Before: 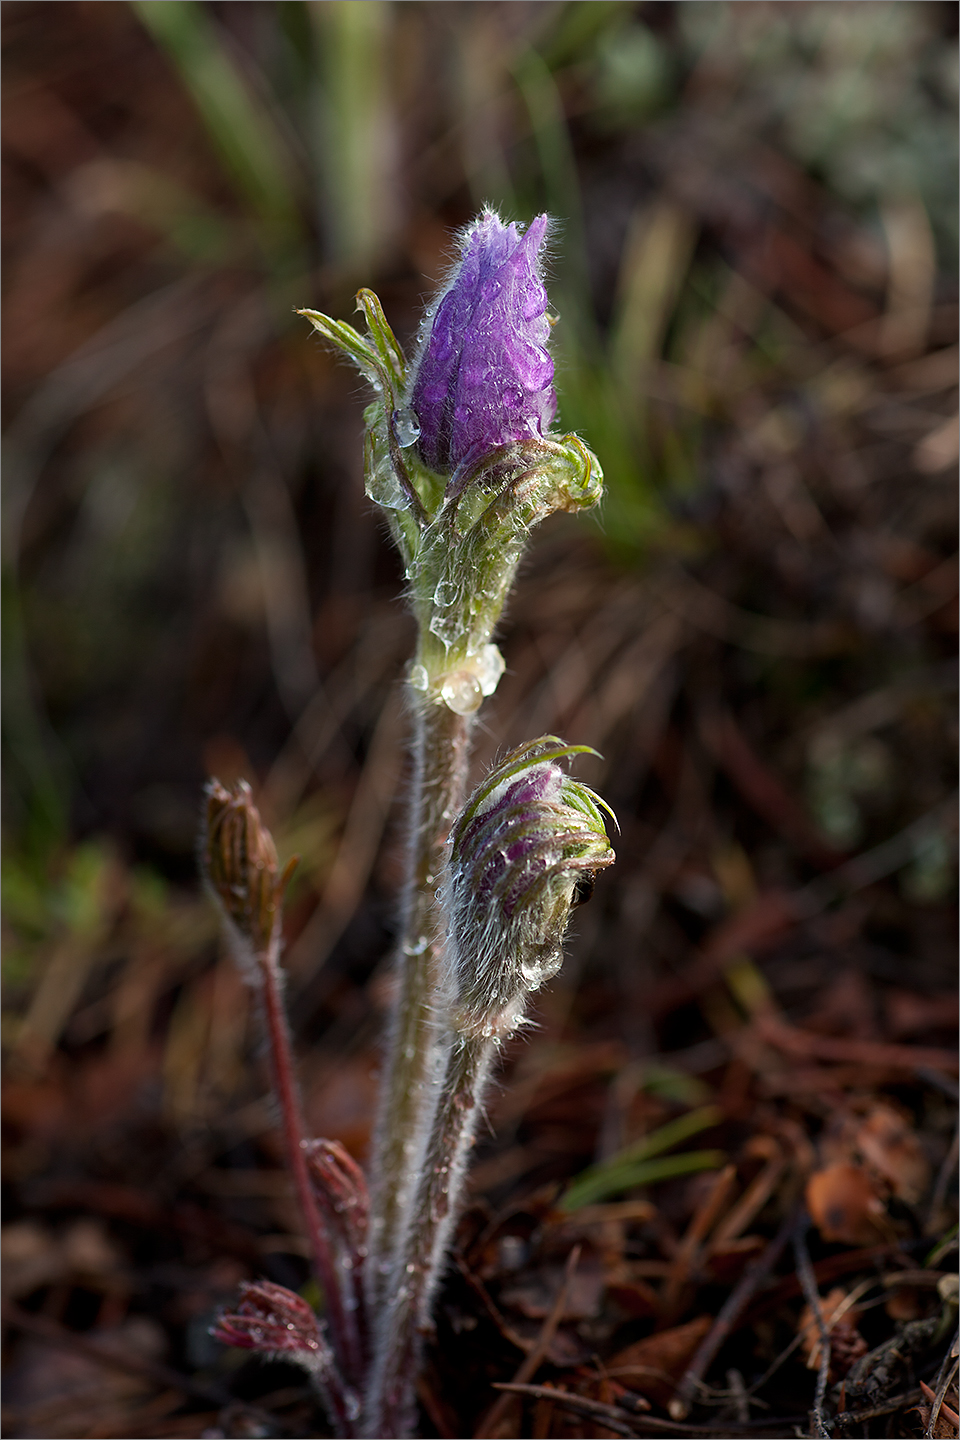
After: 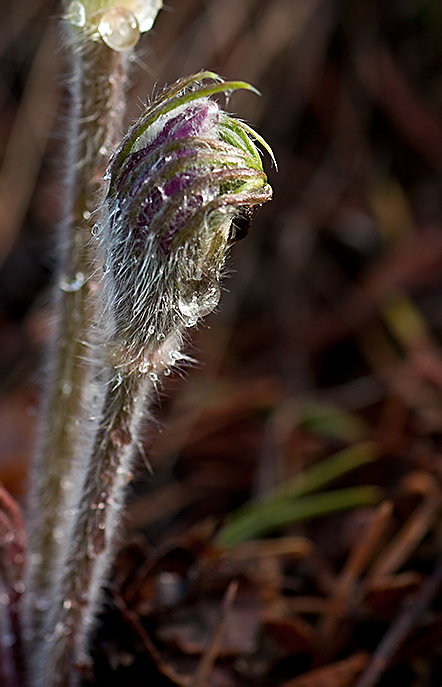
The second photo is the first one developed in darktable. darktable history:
sharpen: amount 0.492
crop: left 35.801%, top 46.162%, right 18.104%, bottom 6.071%
